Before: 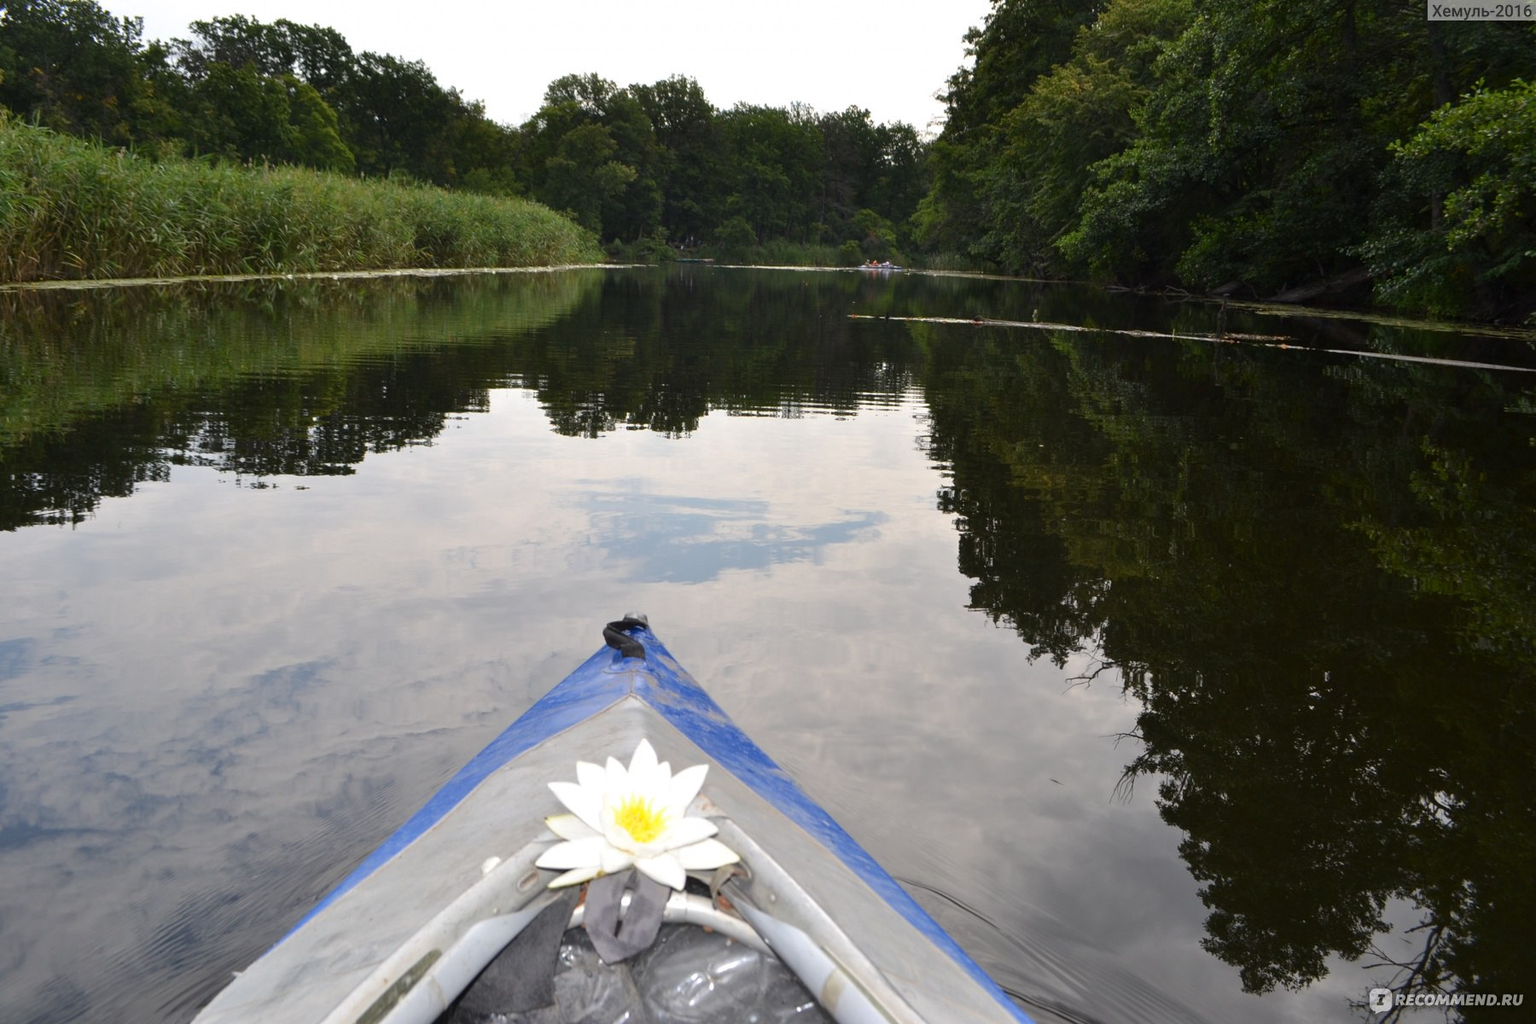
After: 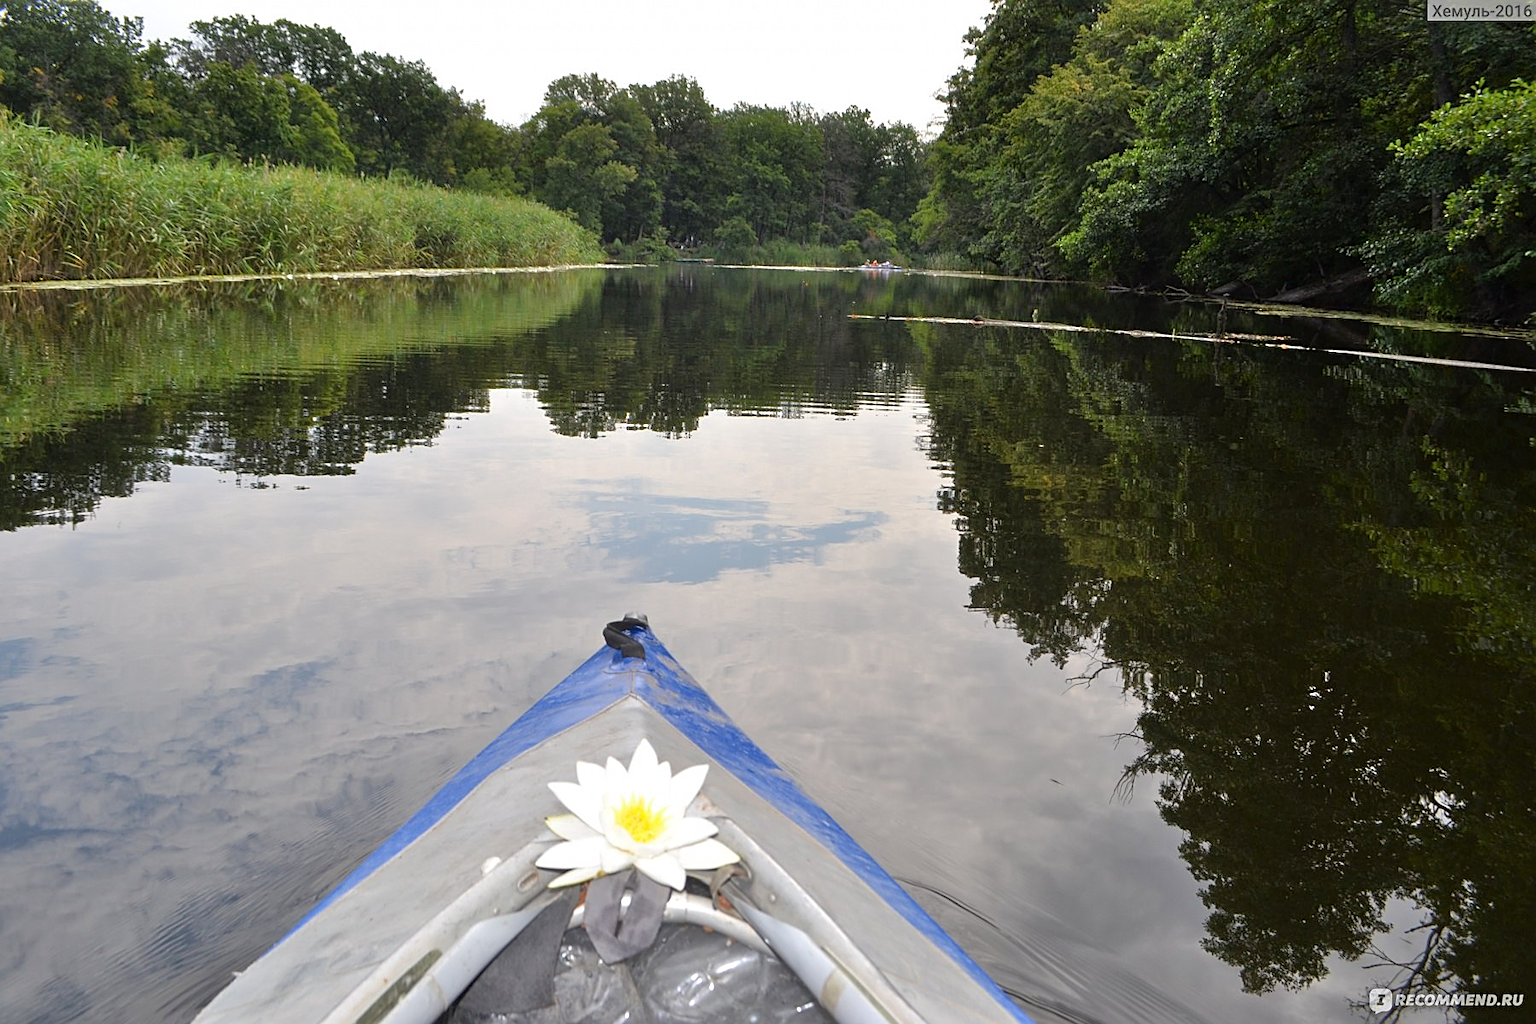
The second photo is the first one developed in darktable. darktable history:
sharpen: on, module defaults
tone equalizer: -7 EV 0.158 EV, -6 EV 0.573 EV, -5 EV 1.13 EV, -4 EV 1.36 EV, -3 EV 1.15 EV, -2 EV 0.6 EV, -1 EV 0.165 EV
